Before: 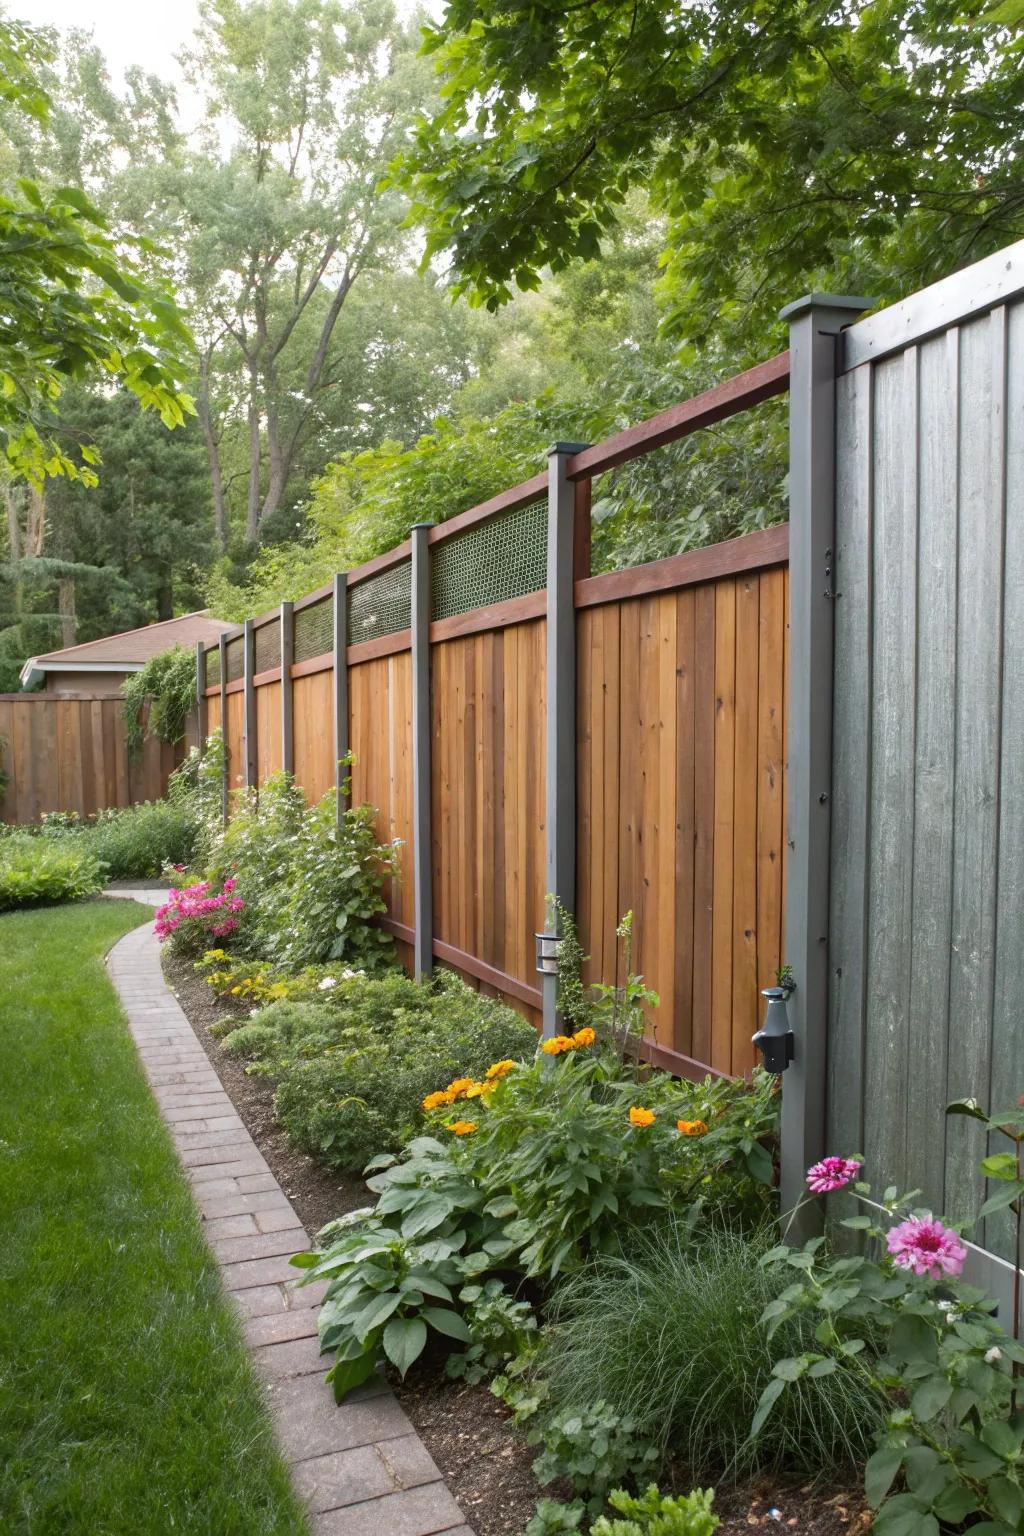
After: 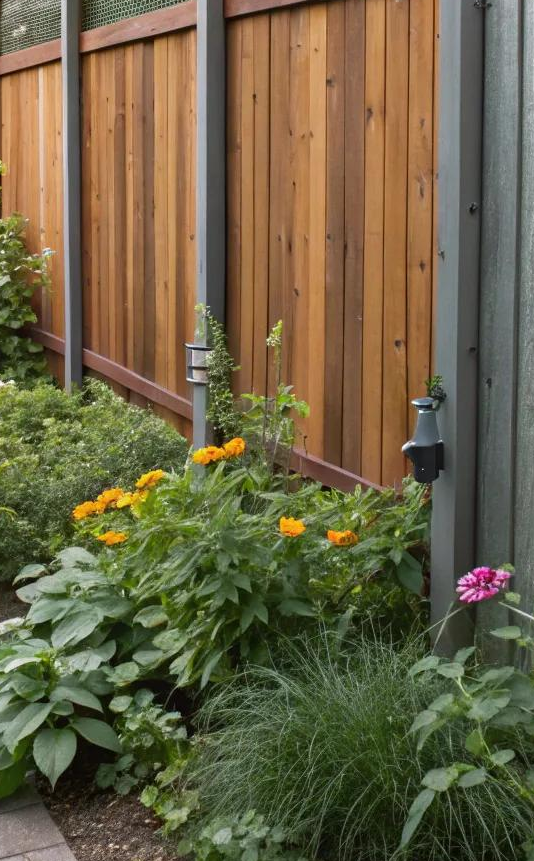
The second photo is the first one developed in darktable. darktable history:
crop: left 34.184%, top 38.445%, right 13.577%, bottom 5.415%
